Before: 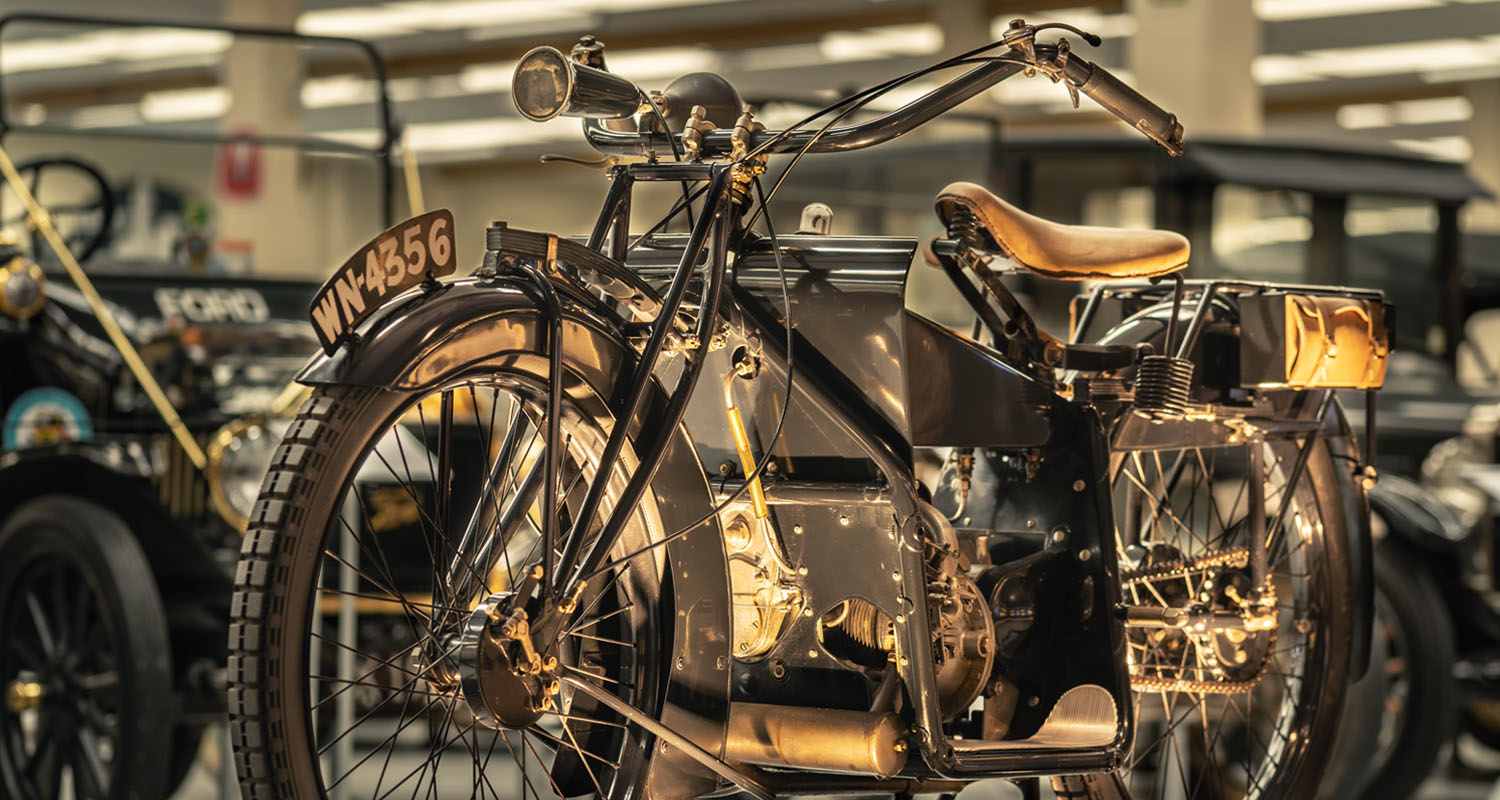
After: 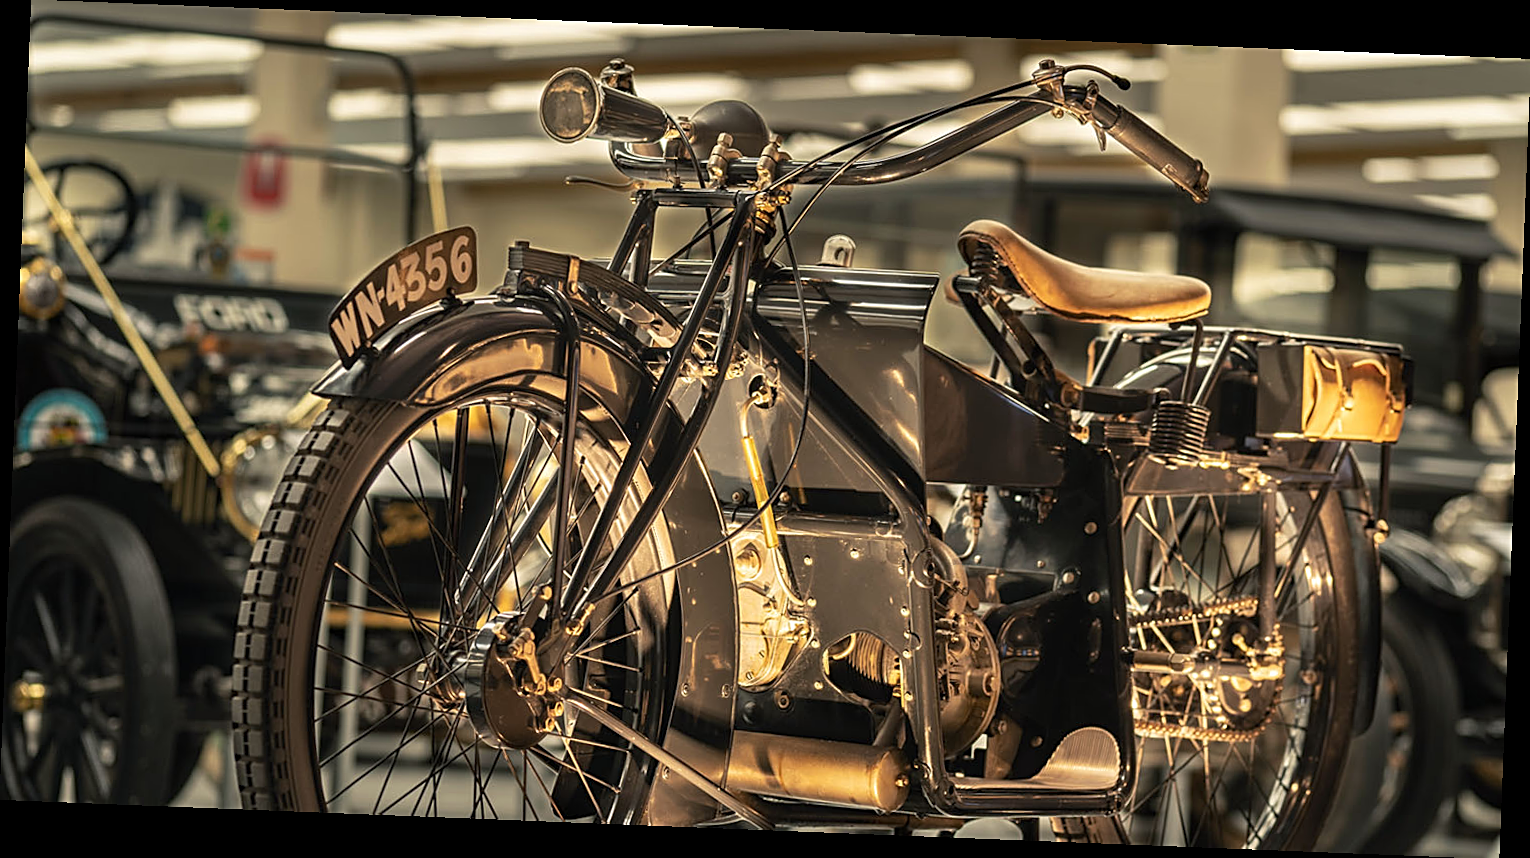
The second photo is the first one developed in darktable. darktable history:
sharpen: on, module defaults
rotate and perspective: rotation 2.27°, automatic cropping off
